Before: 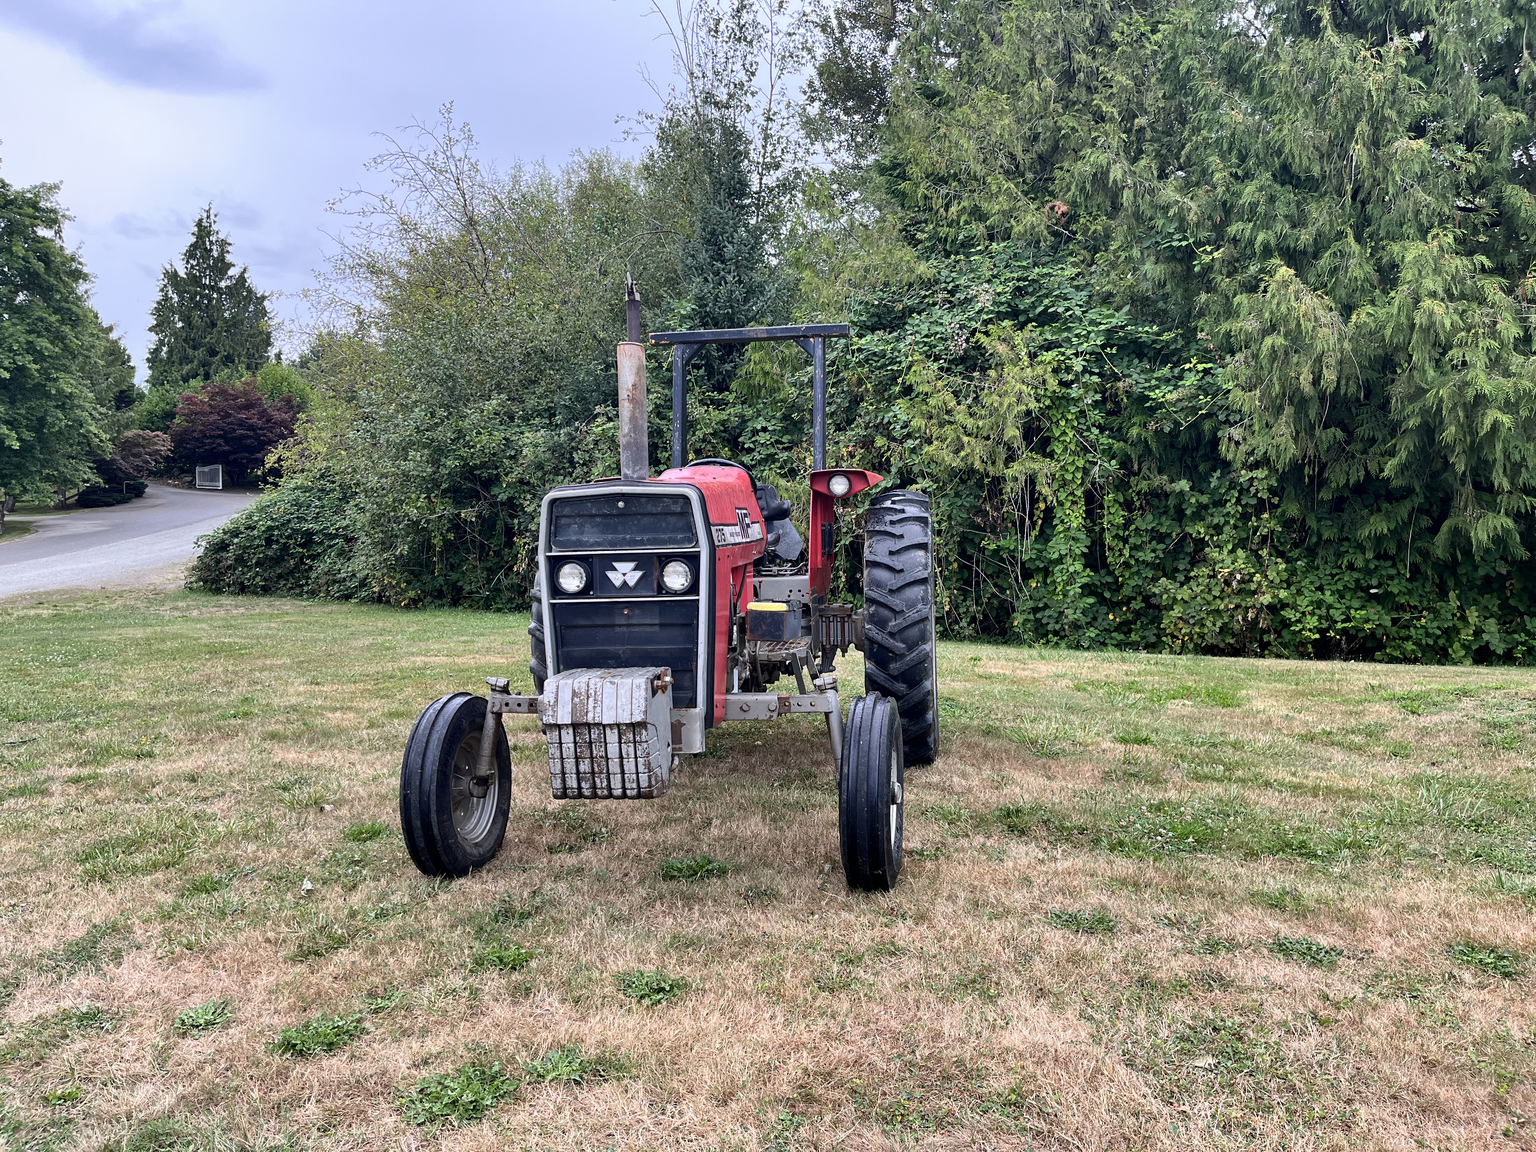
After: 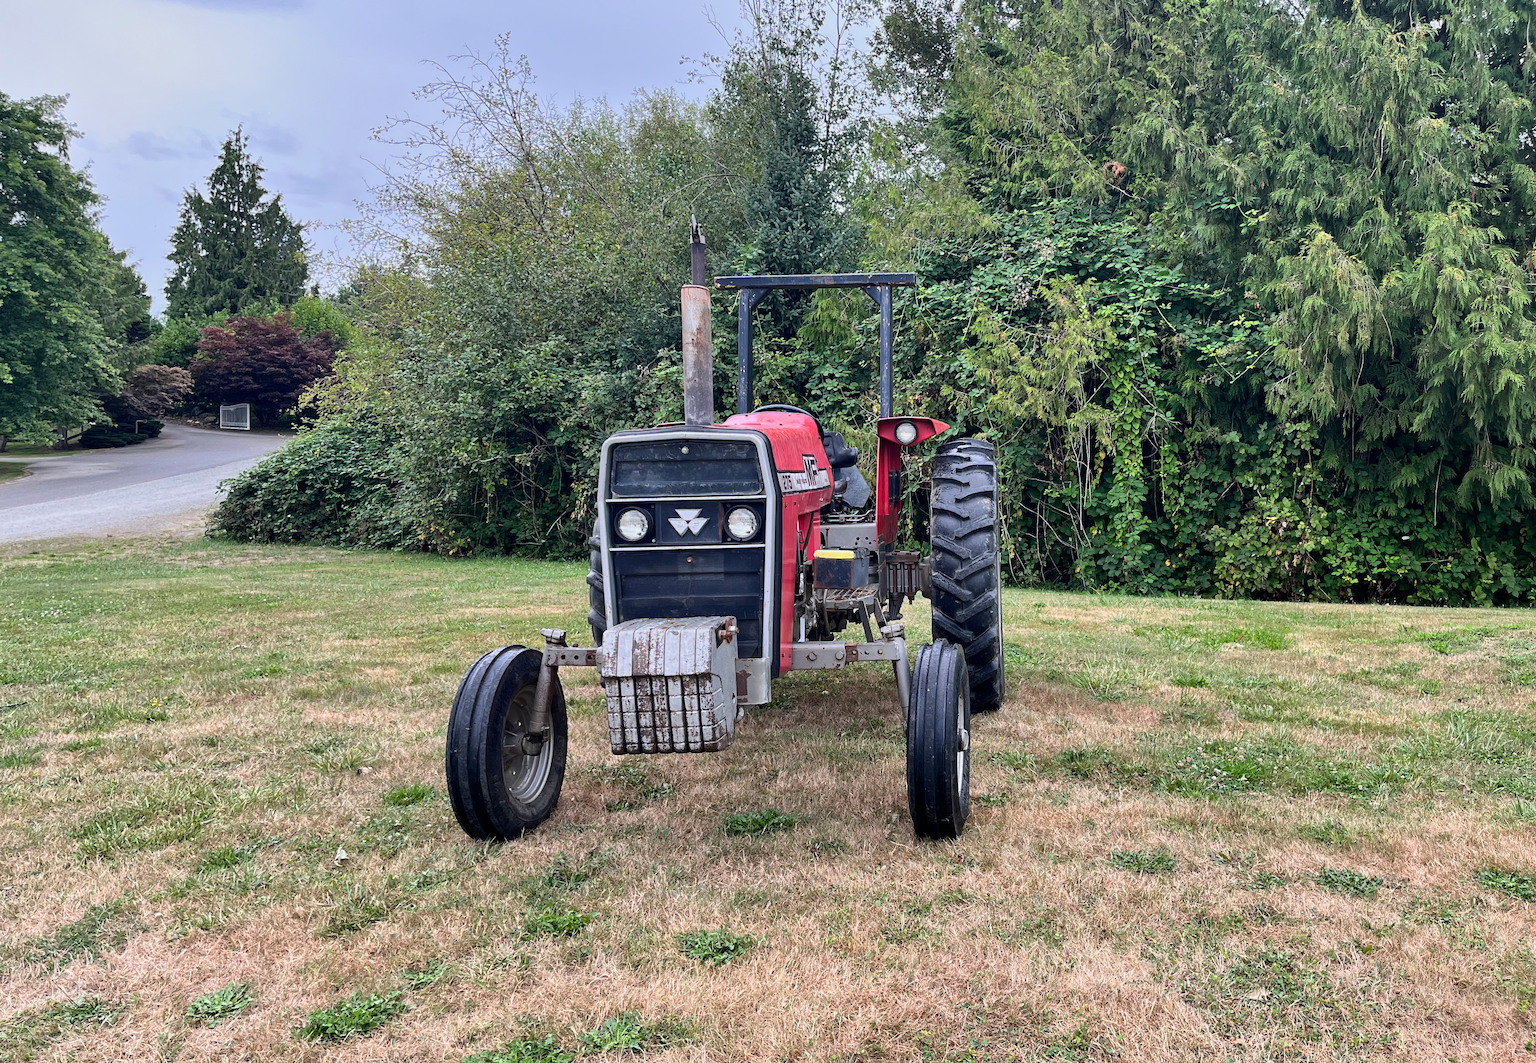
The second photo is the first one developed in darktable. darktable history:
tone equalizer: -8 EV -0.002 EV, -7 EV 0.005 EV, -6 EV -0.009 EV, -5 EV 0.011 EV, -4 EV -0.012 EV, -3 EV 0.007 EV, -2 EV -0.062 EV, -1 EV -0.293 EV, +0 EV -0.582 EV, smoothing diameter 2%, edges refinement/feathering 20, mask exposure compensation -1.57 EV, filter diffusion 5
rotate and perspective: rotation -0.013°, lens shift (vertical) -0.027, lens shift (horizontal) 0.178, crop left 0.016, crop right 0.989, crop top 0.082, crop bottom 0.918
